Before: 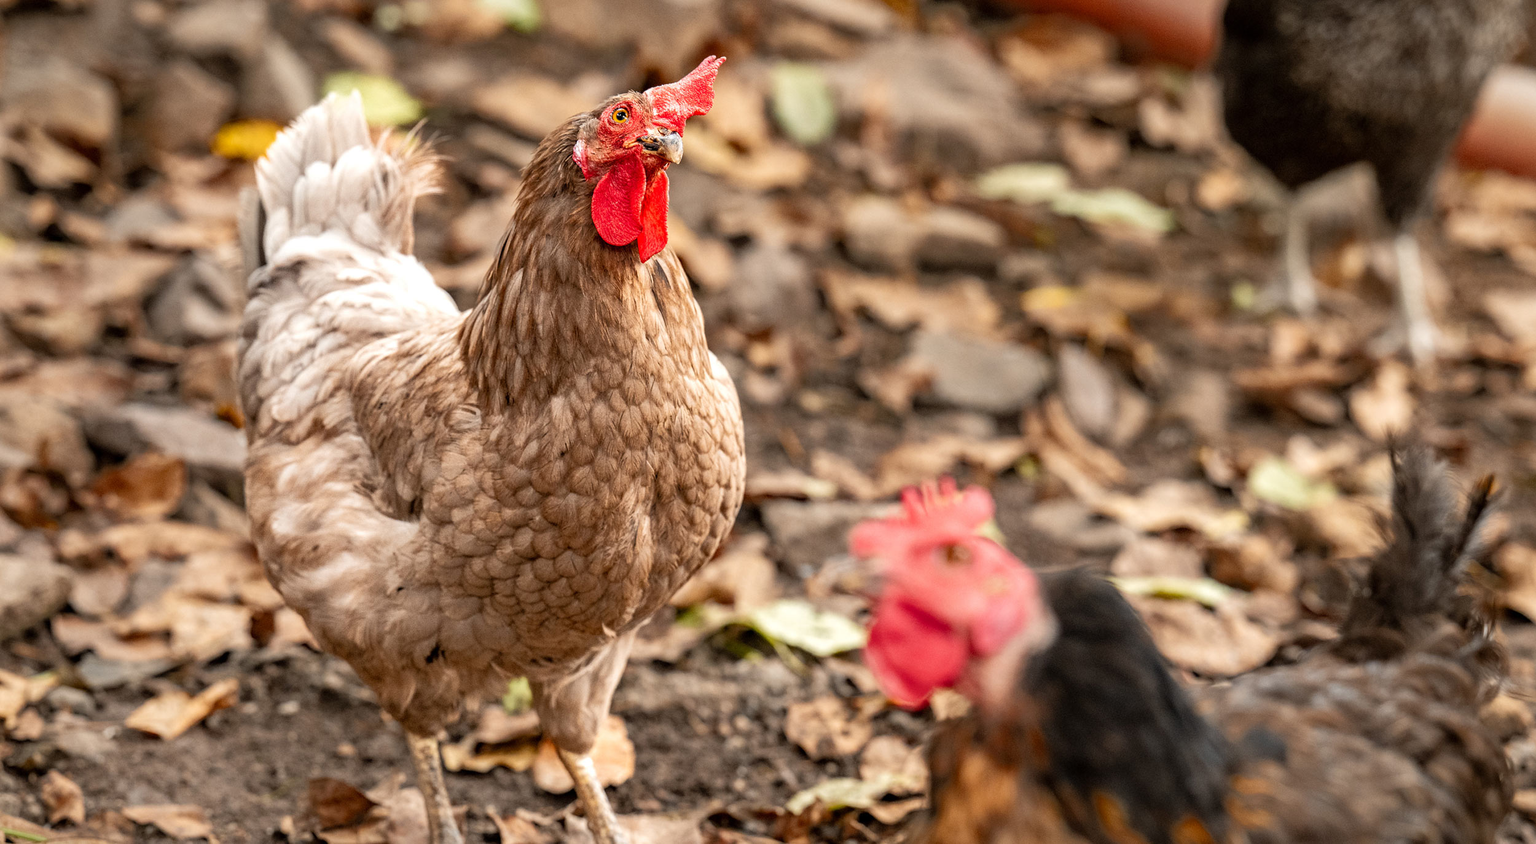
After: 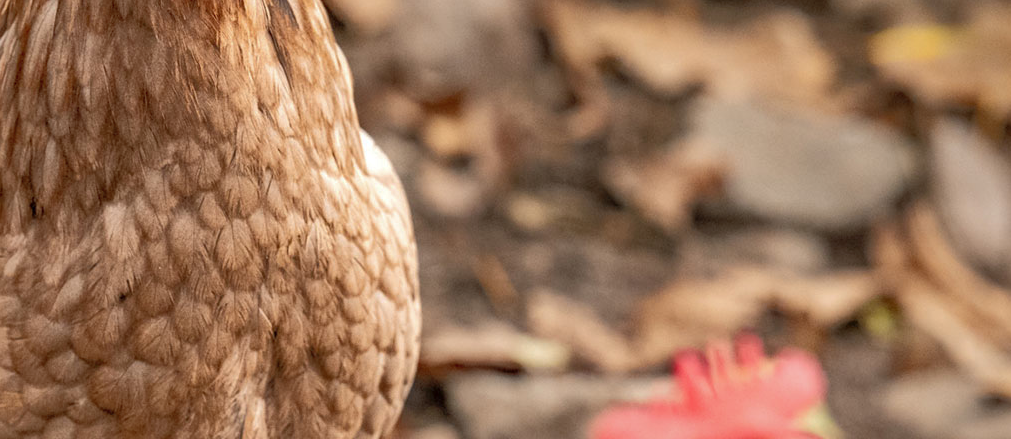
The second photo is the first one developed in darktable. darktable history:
crop: left 31.751%, top 32.172%, right 27.8%, bottom 35.83%
shadows and highlights: on, module defaults
